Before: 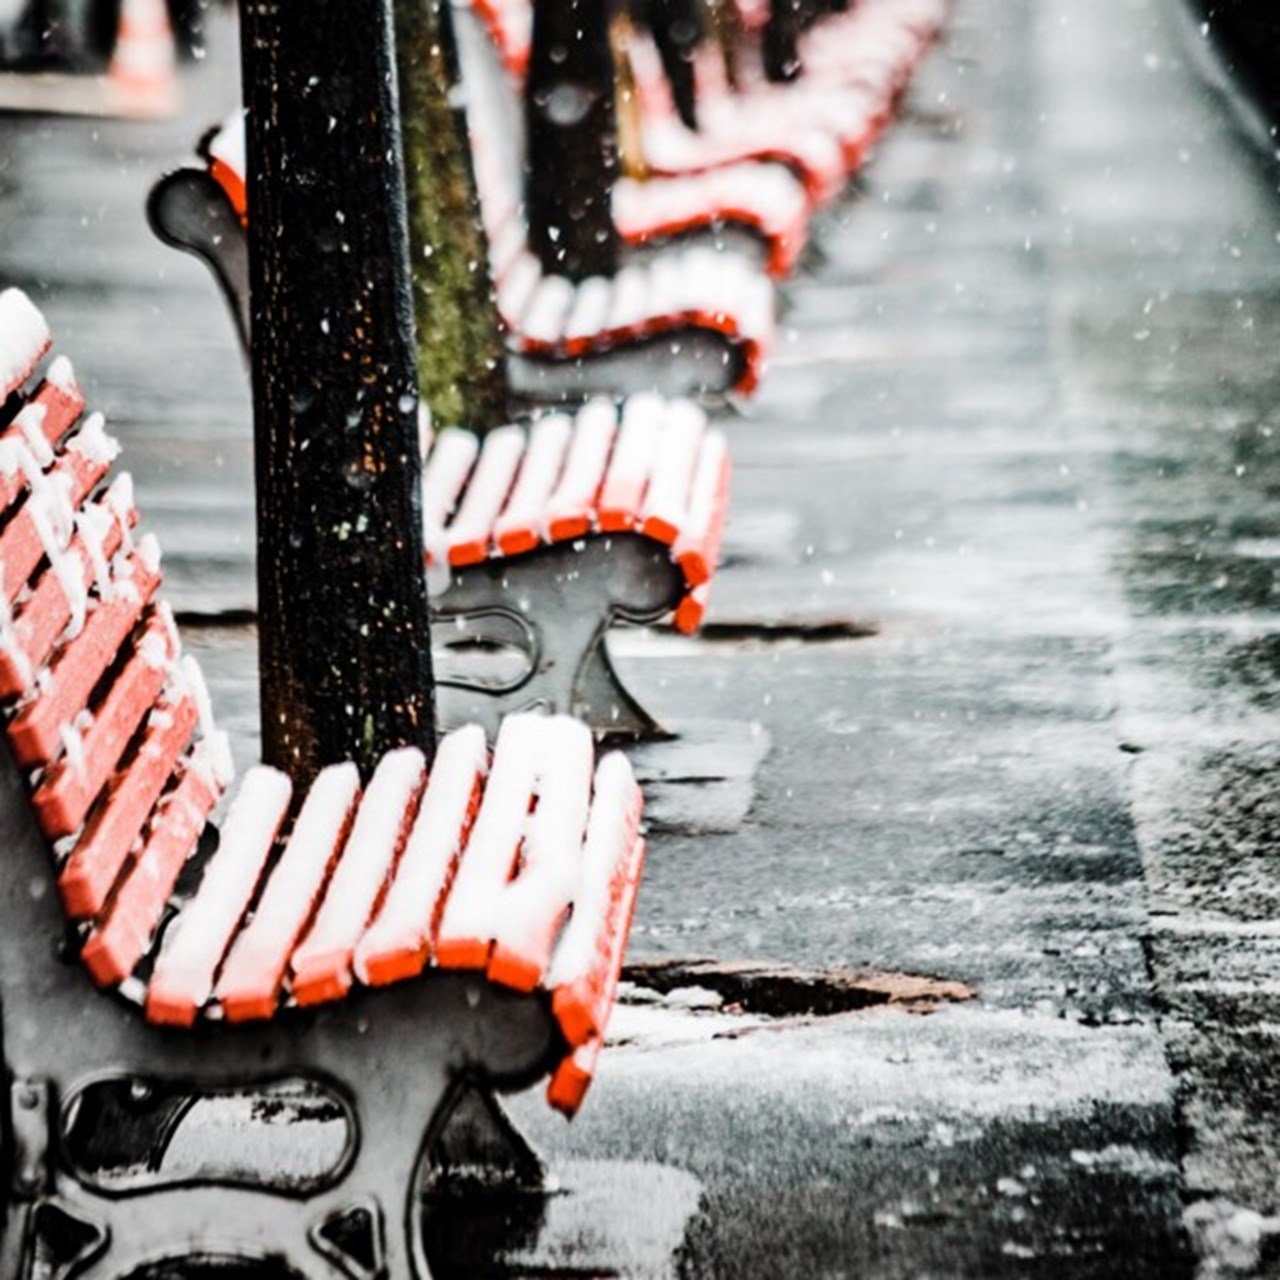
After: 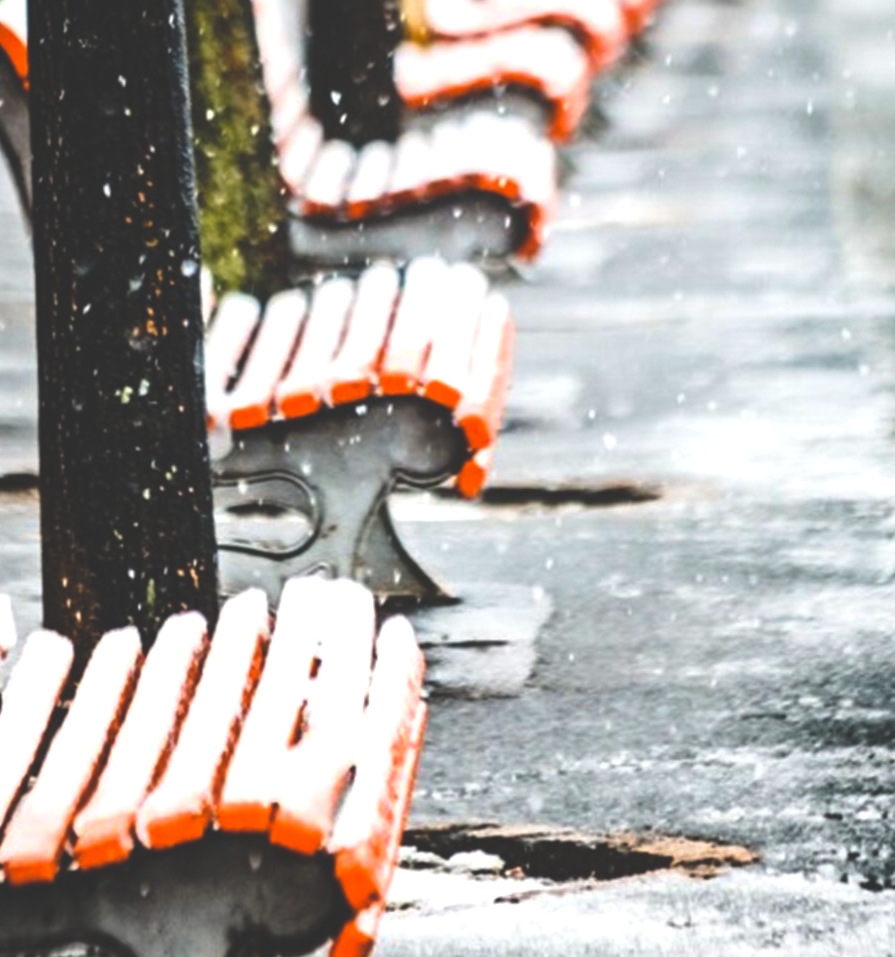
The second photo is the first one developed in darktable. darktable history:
color balance rgb: perceptual saturation grading › global saturation -0.31%, global vibrance -8%, contrast -13%, saturation formula JzAzBz (2021)
exposure: black level correction 0, exposure 0.7 EV, compensate exposure bias true, compensate highlight preservation false
crop and rotate: left 17.046%, top 10.659%, right 12.989%, bottom 14.553%
color contrast: green-magenta contrast 0.85, blue-yellow contrast 1.25, unbound 0
rgb curve: curves: ch0 [(0, 0.186) (0.314, 0.284) (0.775, 0.708) (1, 1)], compensate middle gray true, preserve colors none
white balance: emerald 1
